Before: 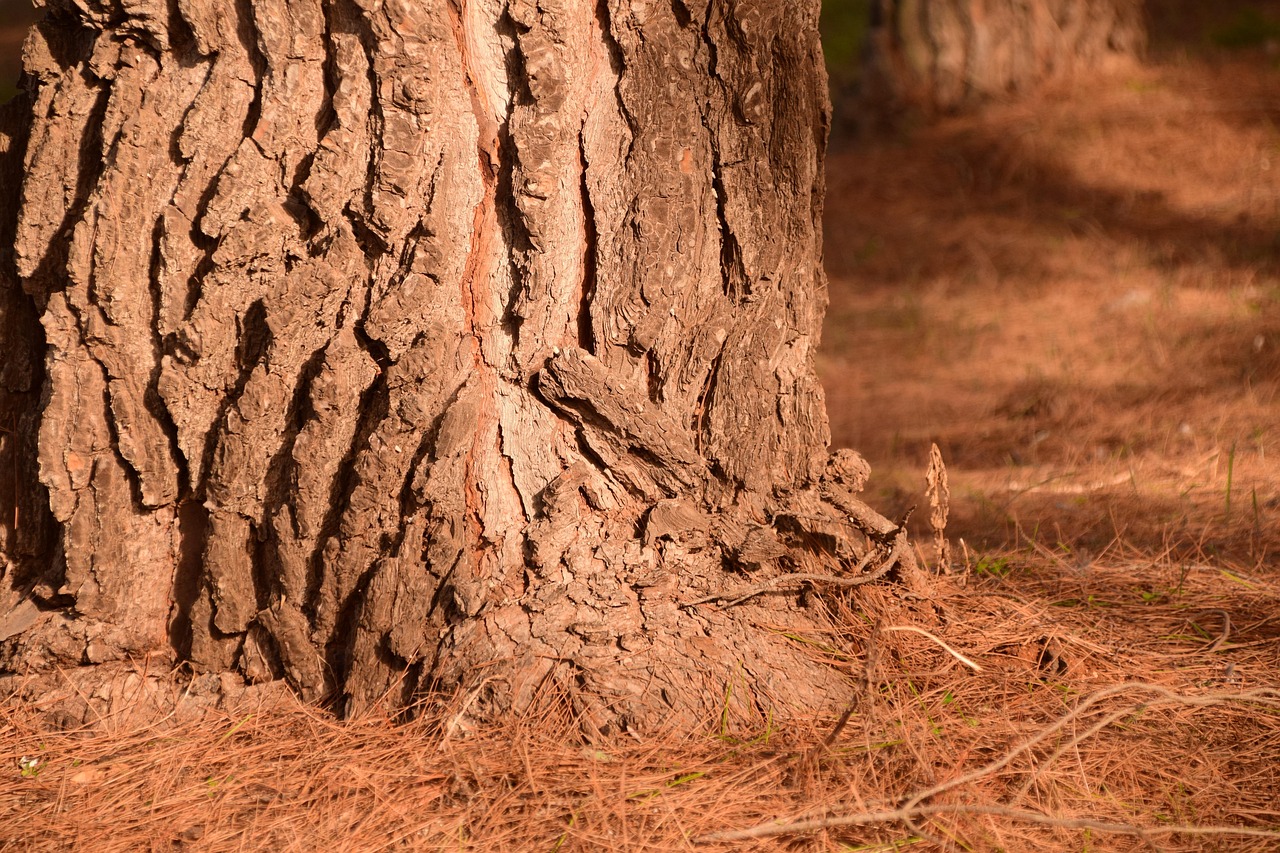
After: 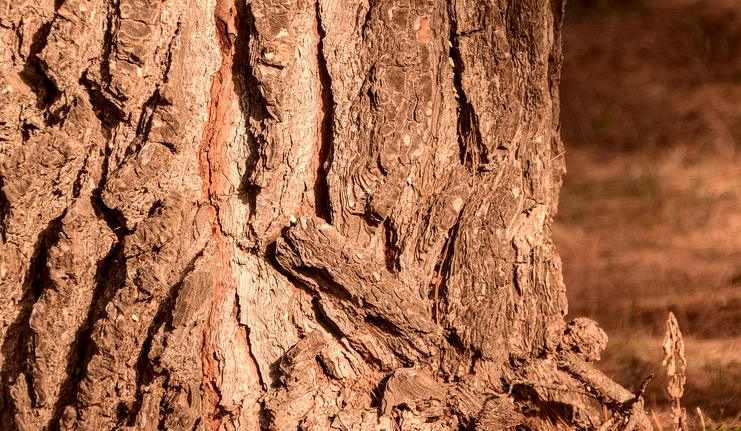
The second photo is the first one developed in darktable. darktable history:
crop: left 20.597%, top 15.378%, right 21.508%, bottom 34.029%
local contrast: highlights 26%, detail 150%
